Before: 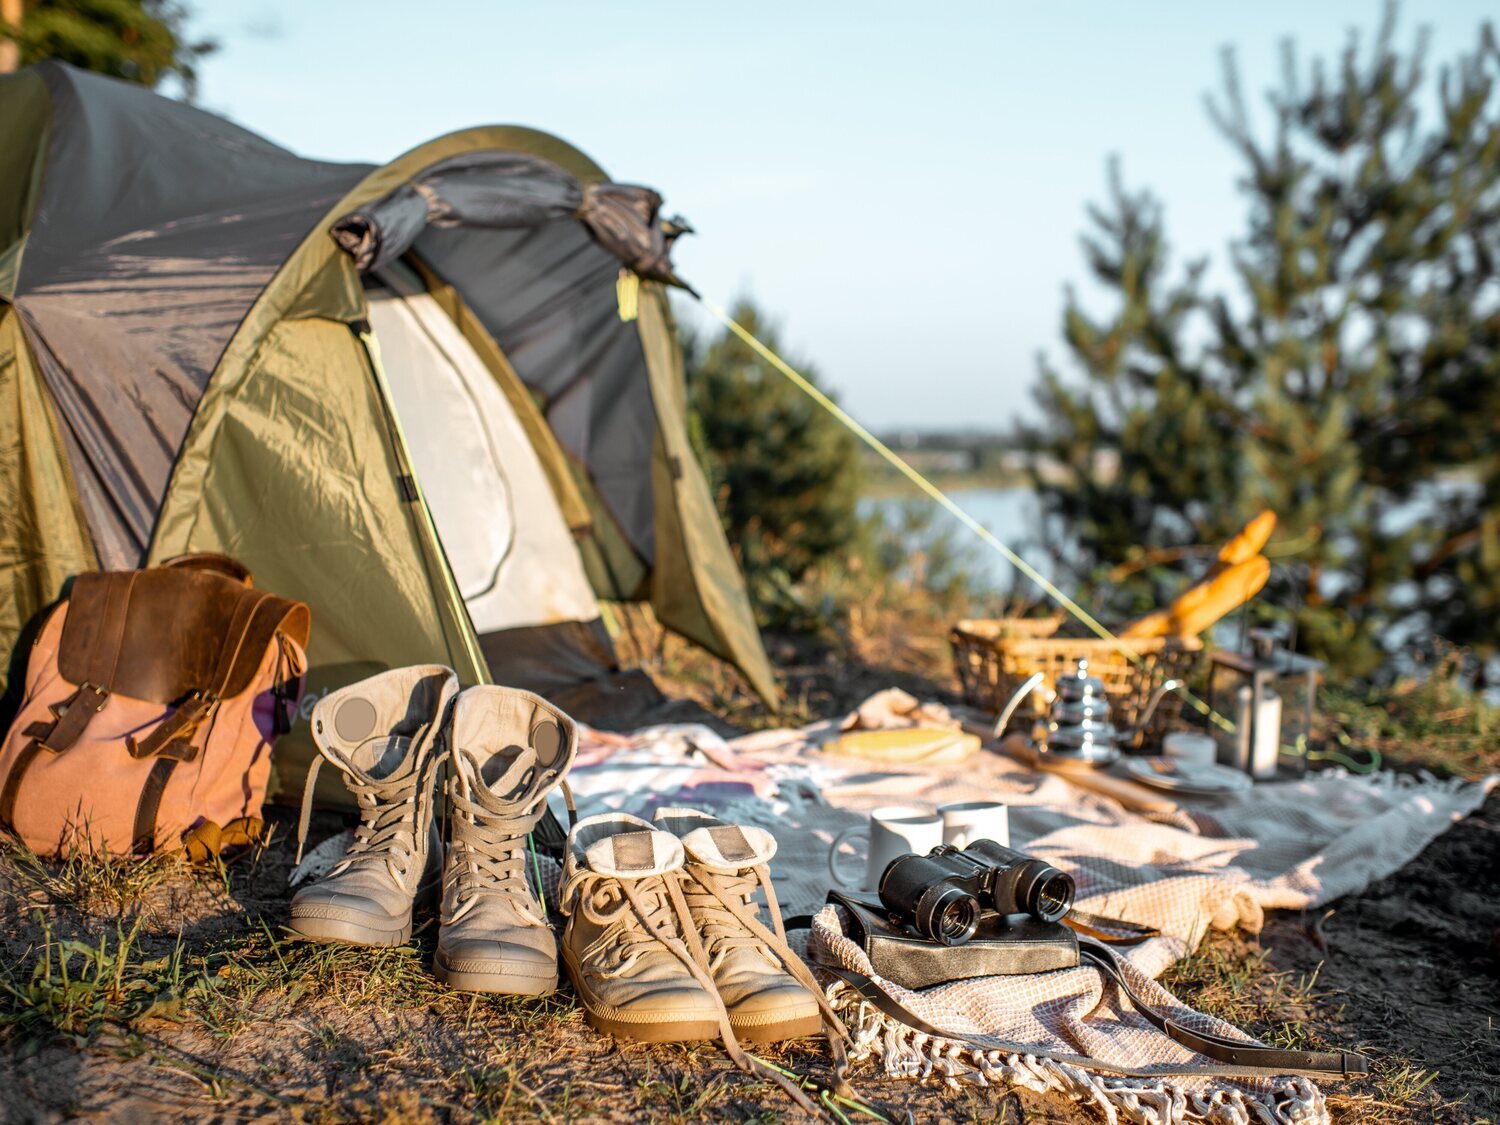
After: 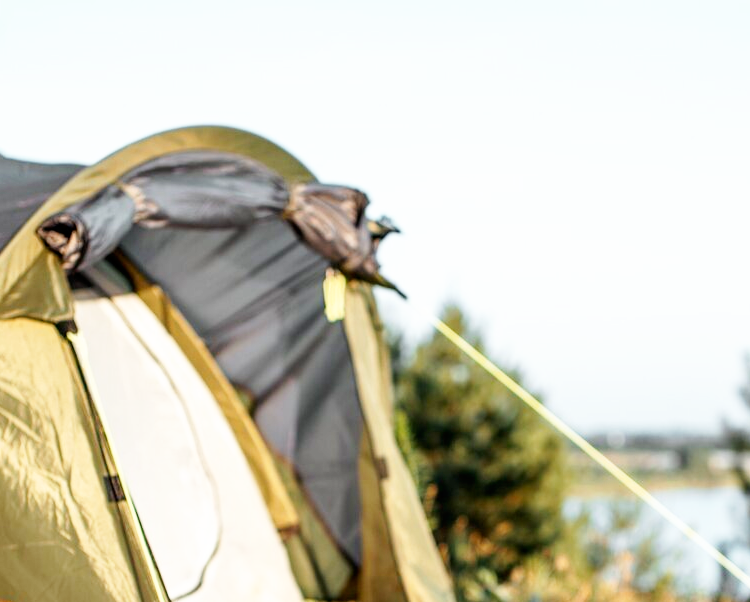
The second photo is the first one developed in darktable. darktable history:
crop: left 19.556%, right 30.401%, bottom 46.458%
base curve: curves: ch0 [(0, 0) (0.005, 0.002) (0.15, 0.3) (0.4, 0.7) (0.75, 0.95) (1, 1)], preserve colors none
